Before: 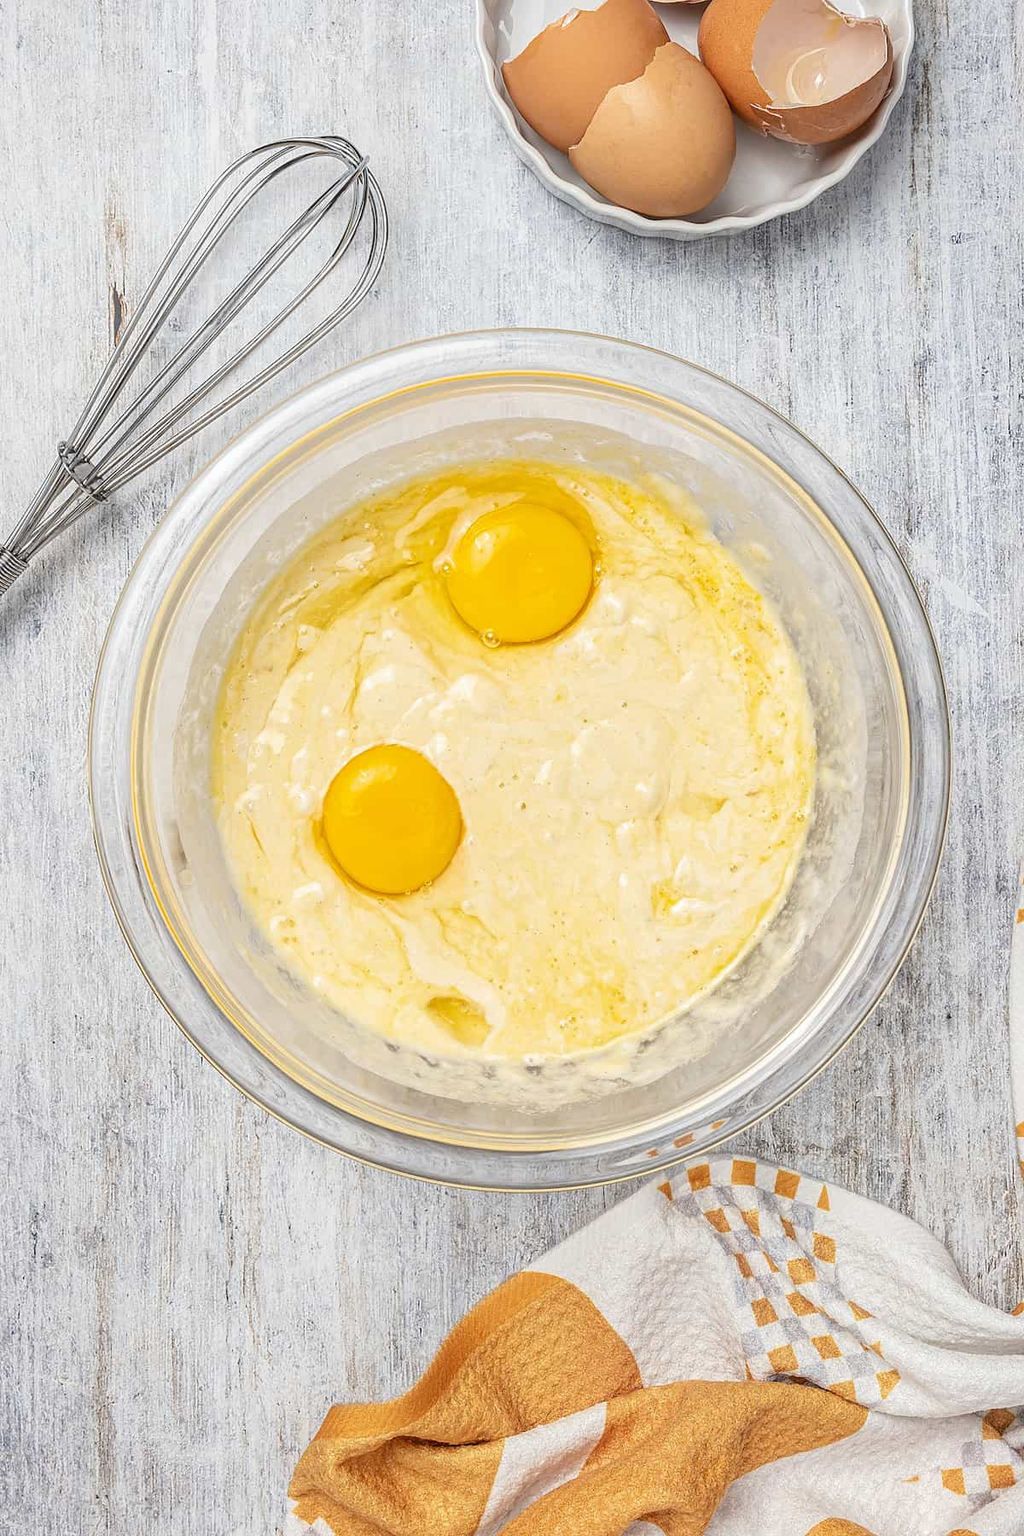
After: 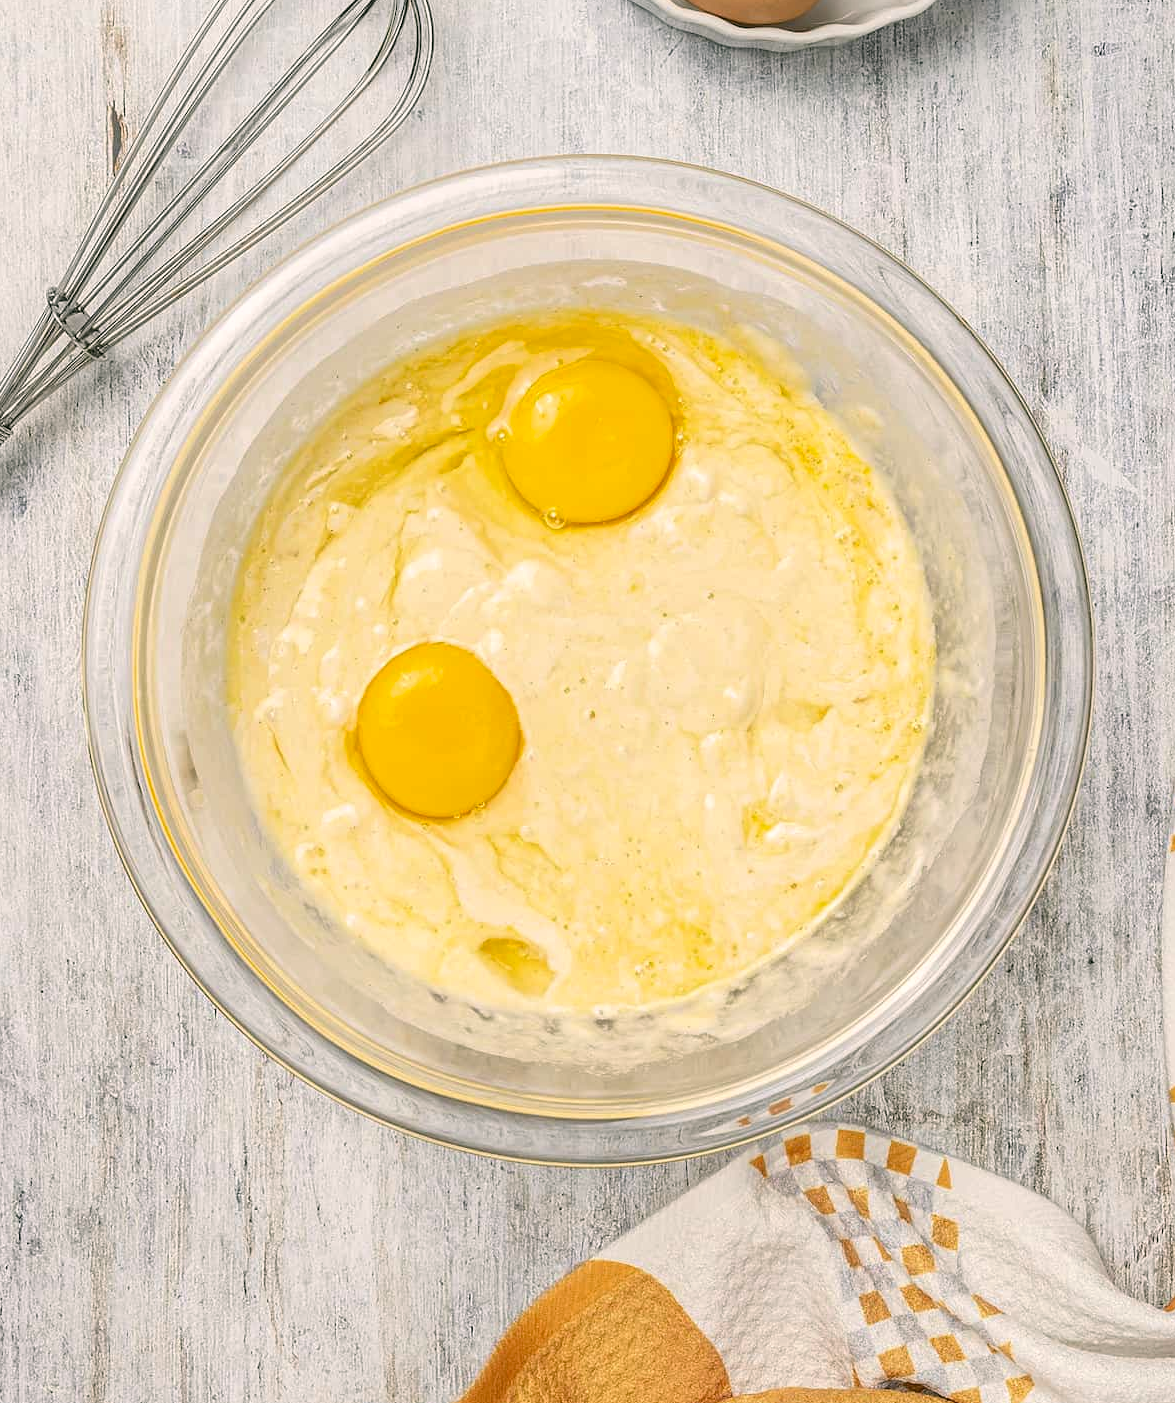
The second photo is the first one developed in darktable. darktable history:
color correction: highlights a* 4.02, highlights b* 4.98, shadows a* -7.55, shadows b* 4.98
crop and rotate: left 1.814%, top 12.818%, right 0.25%, bottom 9.225%
color balance rgb: global vibrance 6.81%, saturation formula JzAzBz (2021)
